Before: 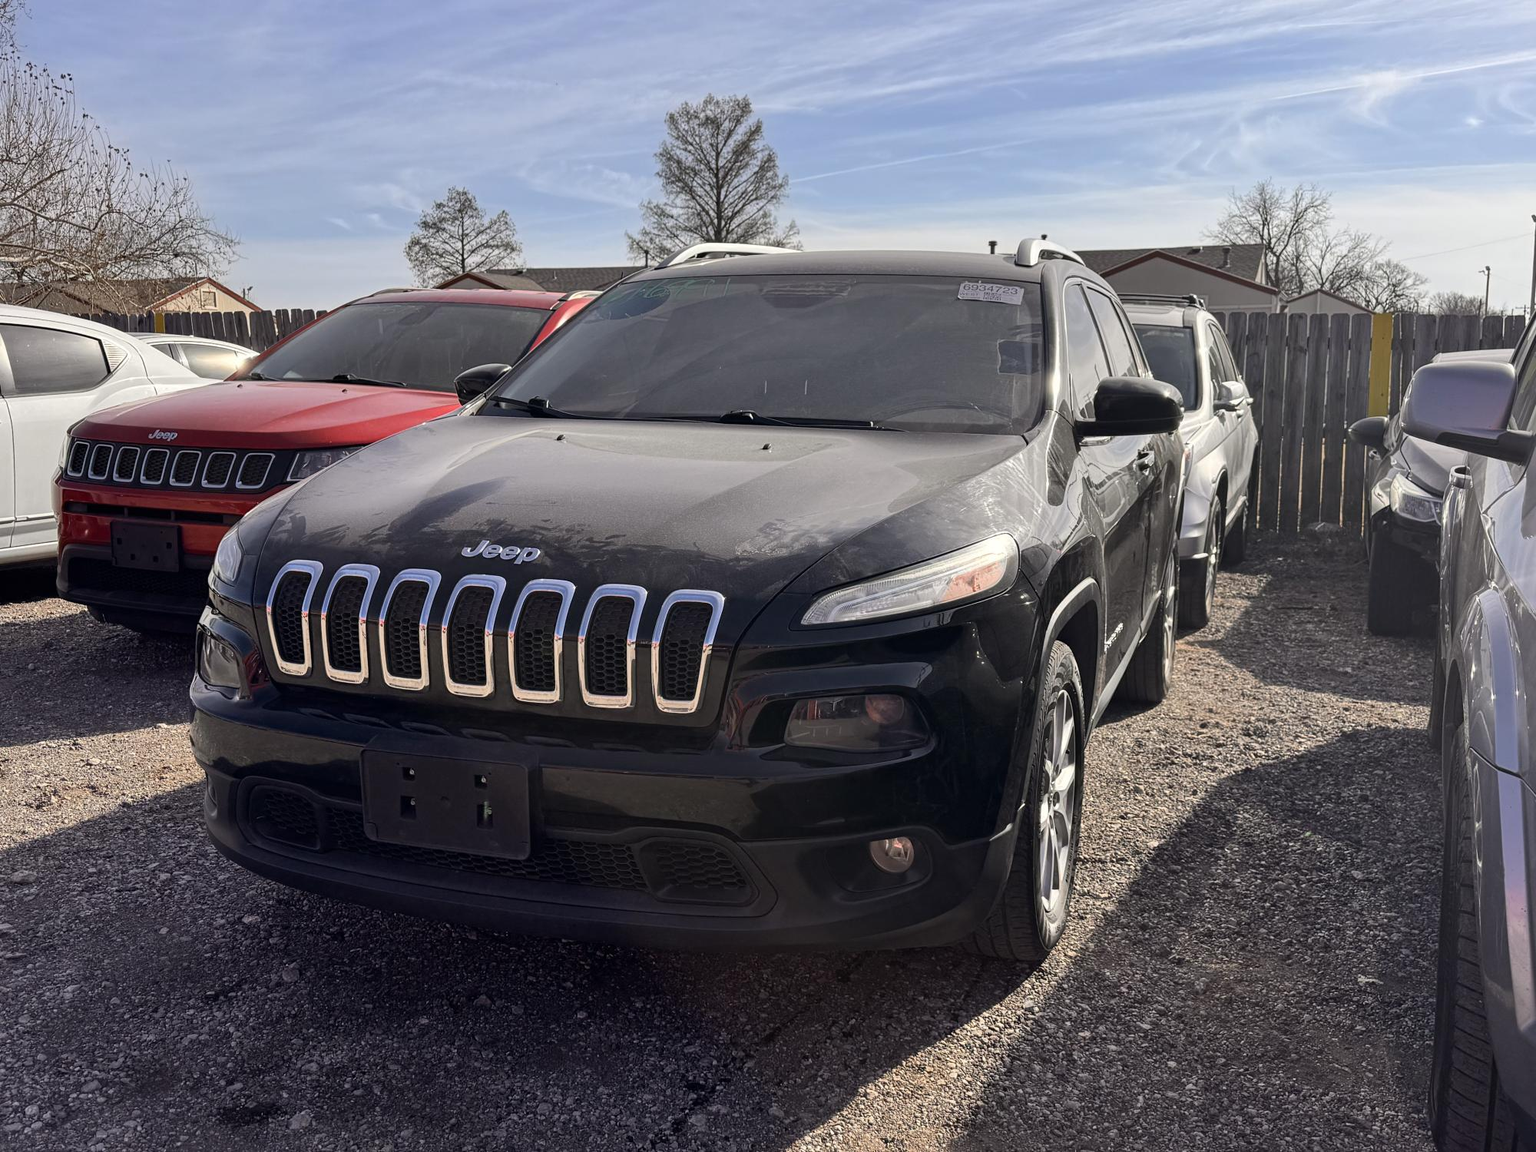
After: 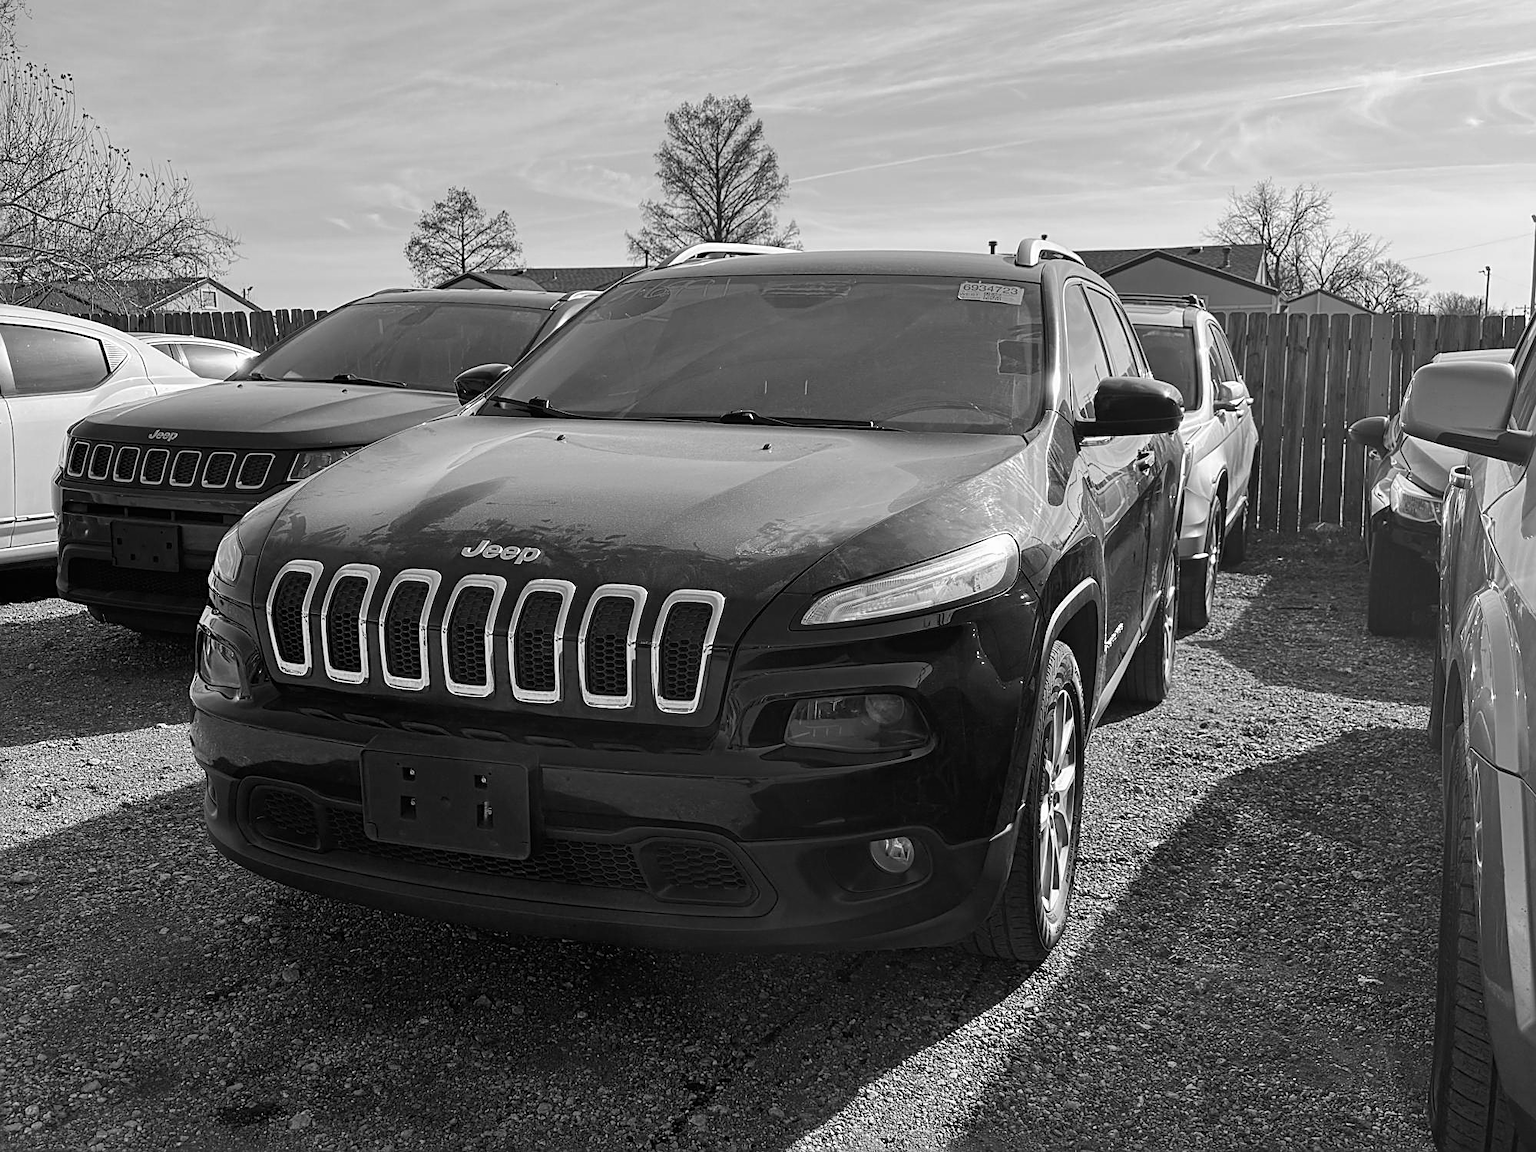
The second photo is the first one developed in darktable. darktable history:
sharpen: on, module defaults
color calibration: output gray [0.21, 0.42, 0.37, 0], illuminant as shot in camera, x 0.369, y 0.377, temperature 4323.14 K
